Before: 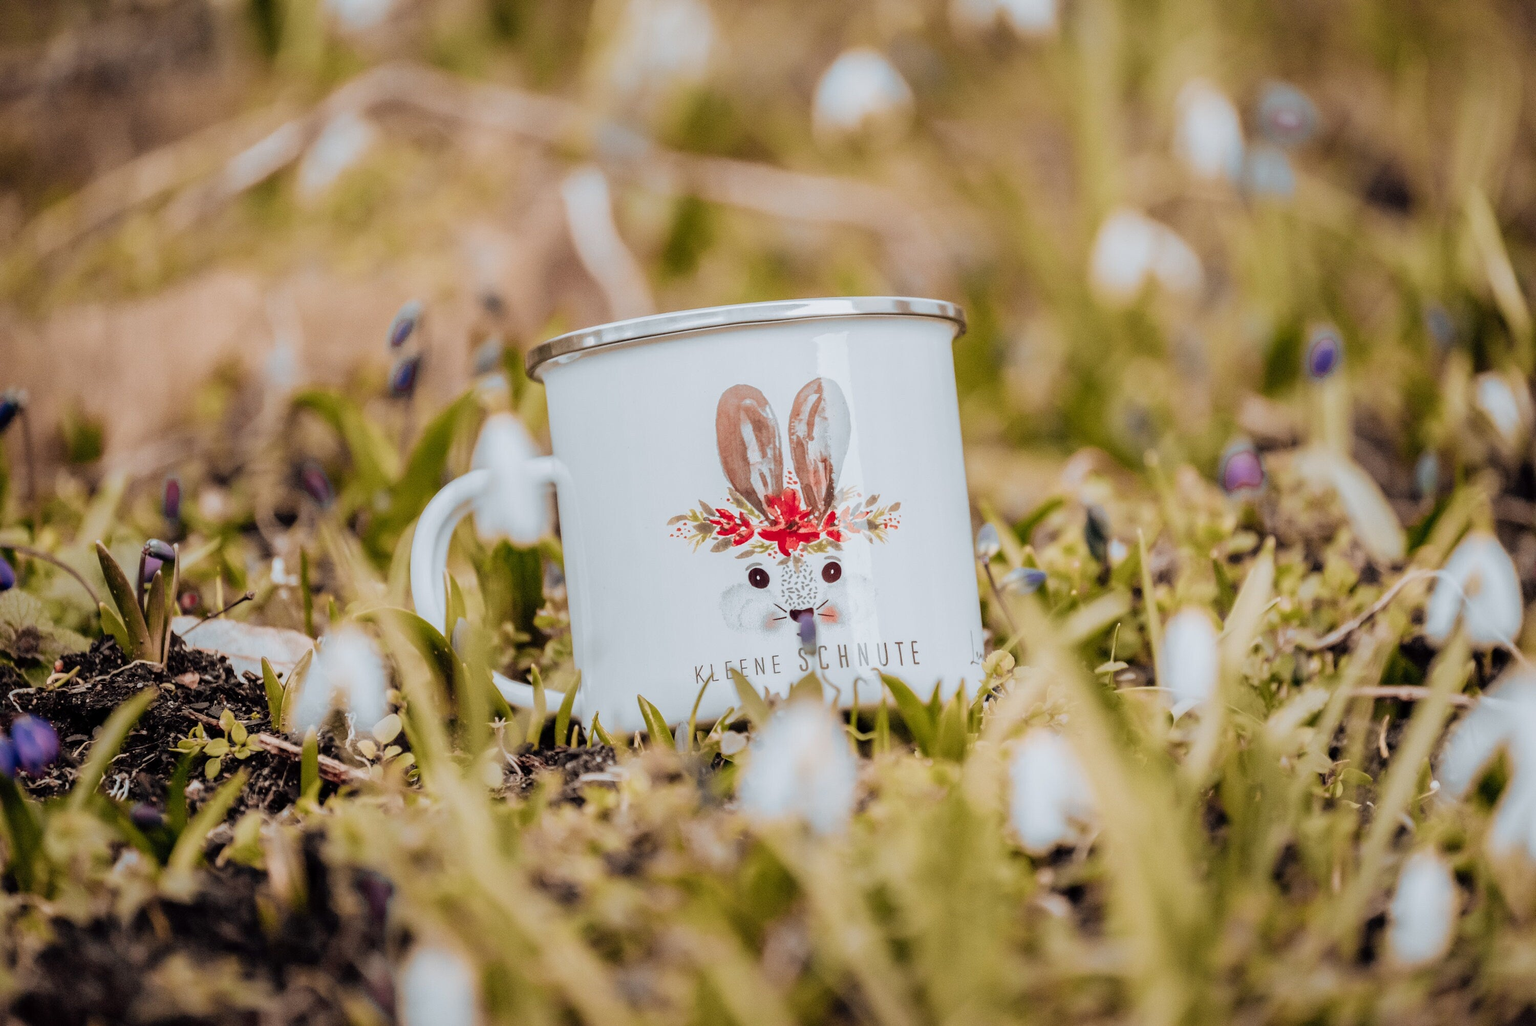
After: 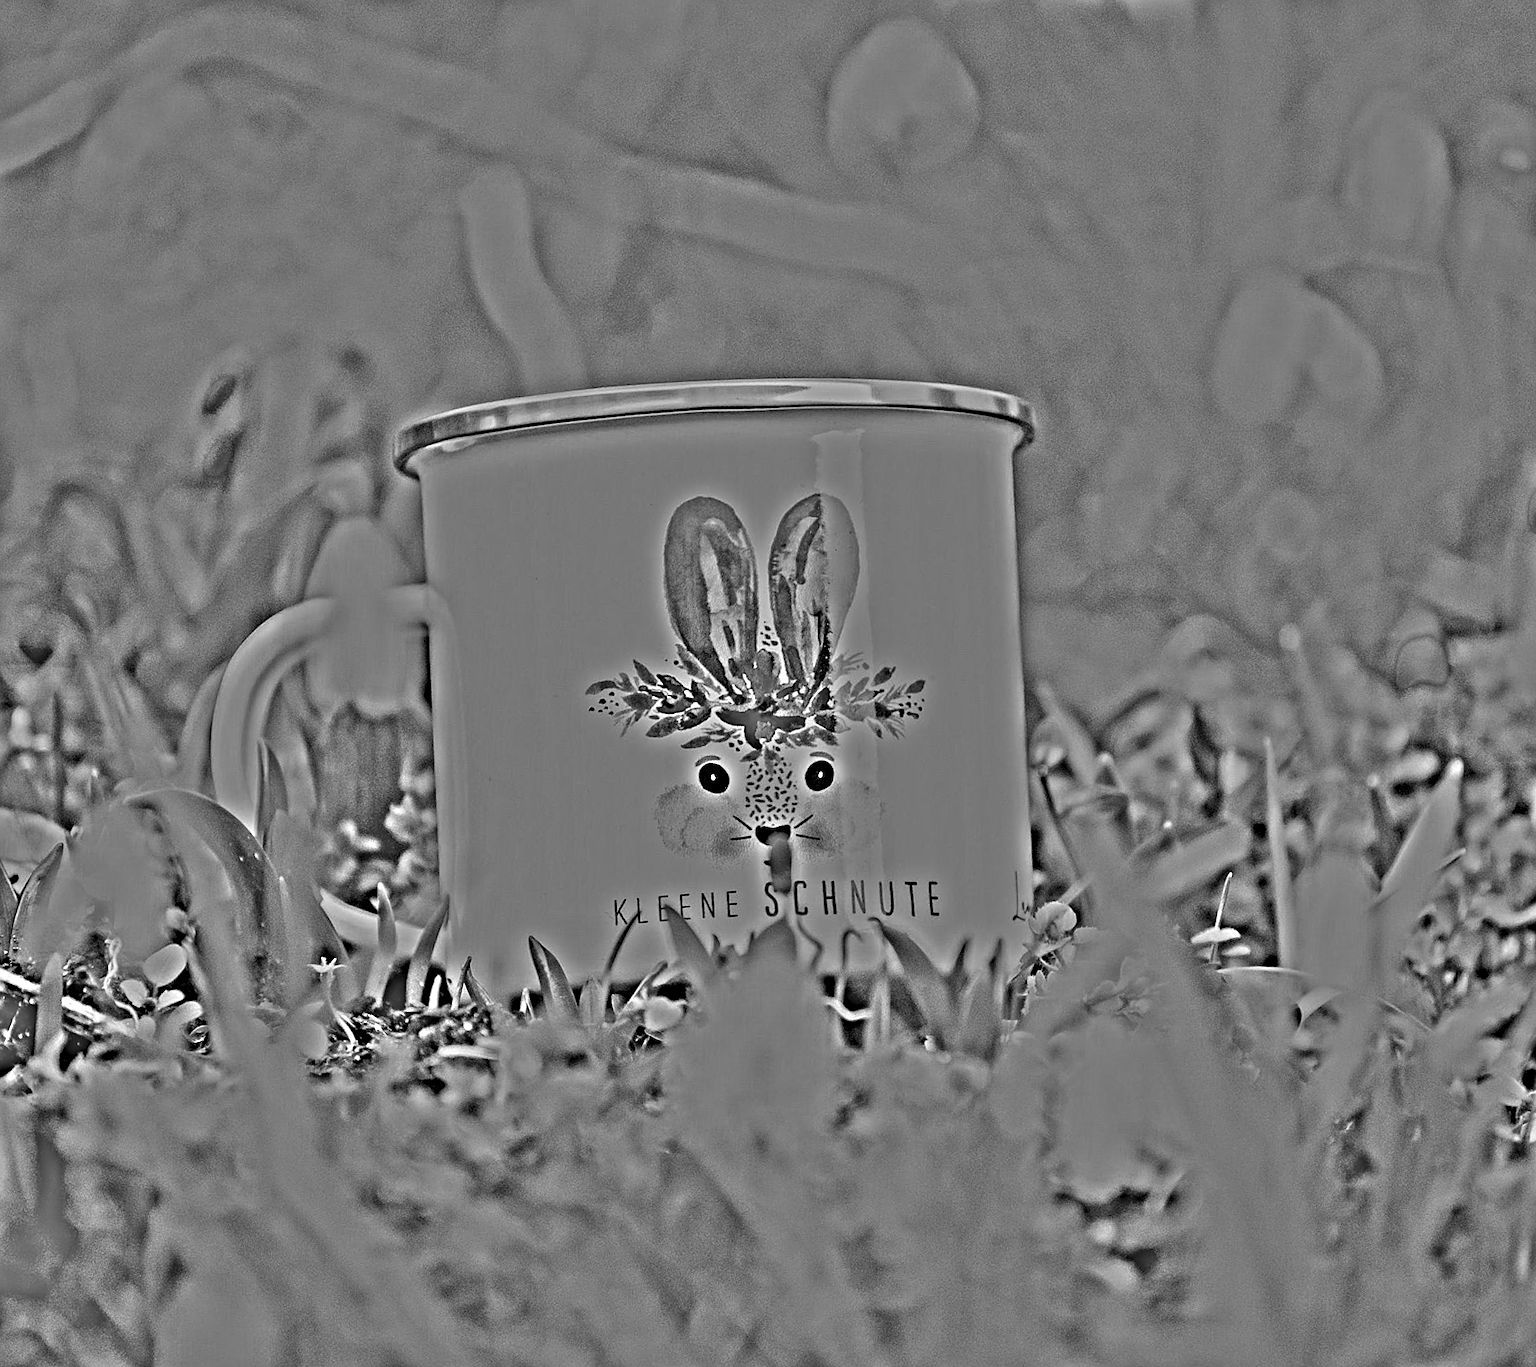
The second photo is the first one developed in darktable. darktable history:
crop and rotate: angle -3.27°, left 14.277%, top 0.028%, right 10.766%, bottom 0.028%
highpass: on, module defaults
sharpen: on, module defaults
